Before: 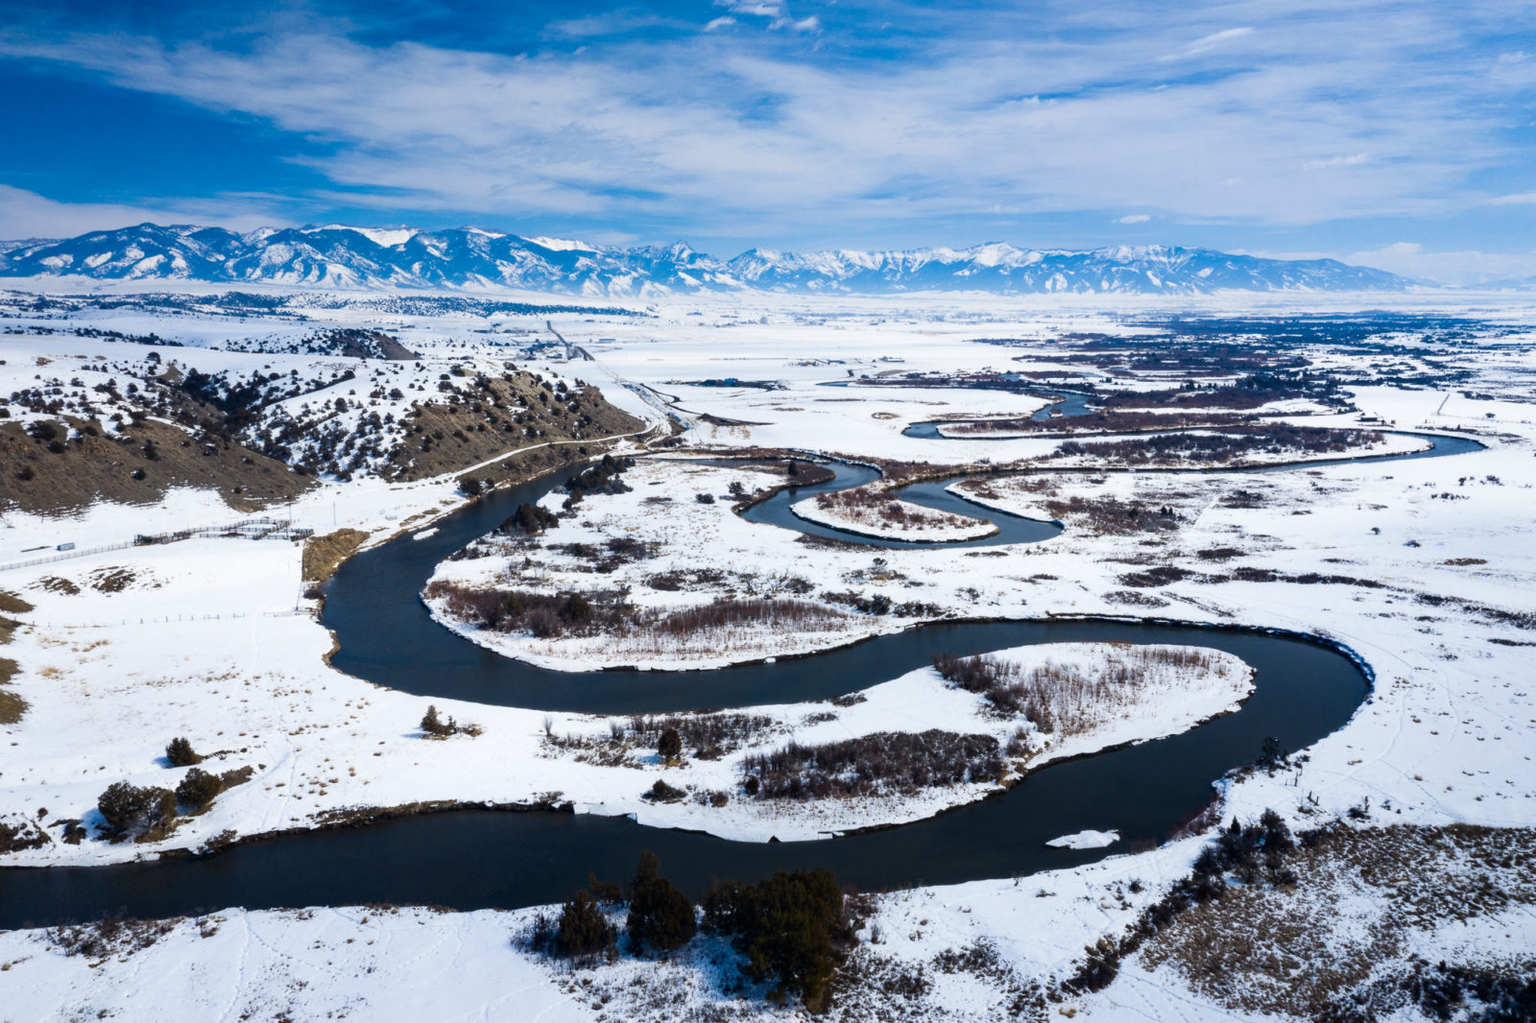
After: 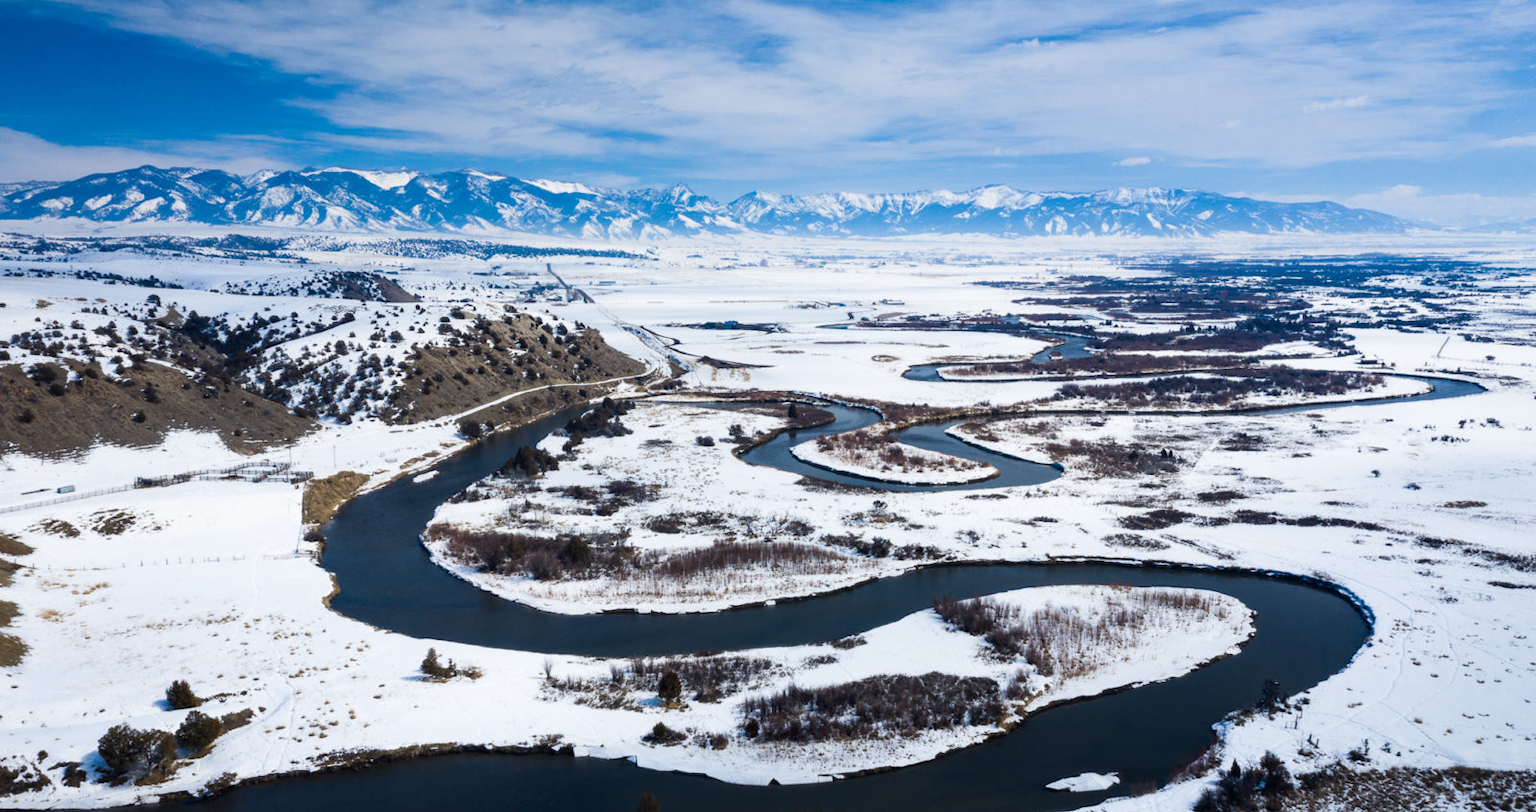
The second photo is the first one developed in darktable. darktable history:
white balance: emerald 1
crop and rotate: top 5.667%, bottom 14.937%
